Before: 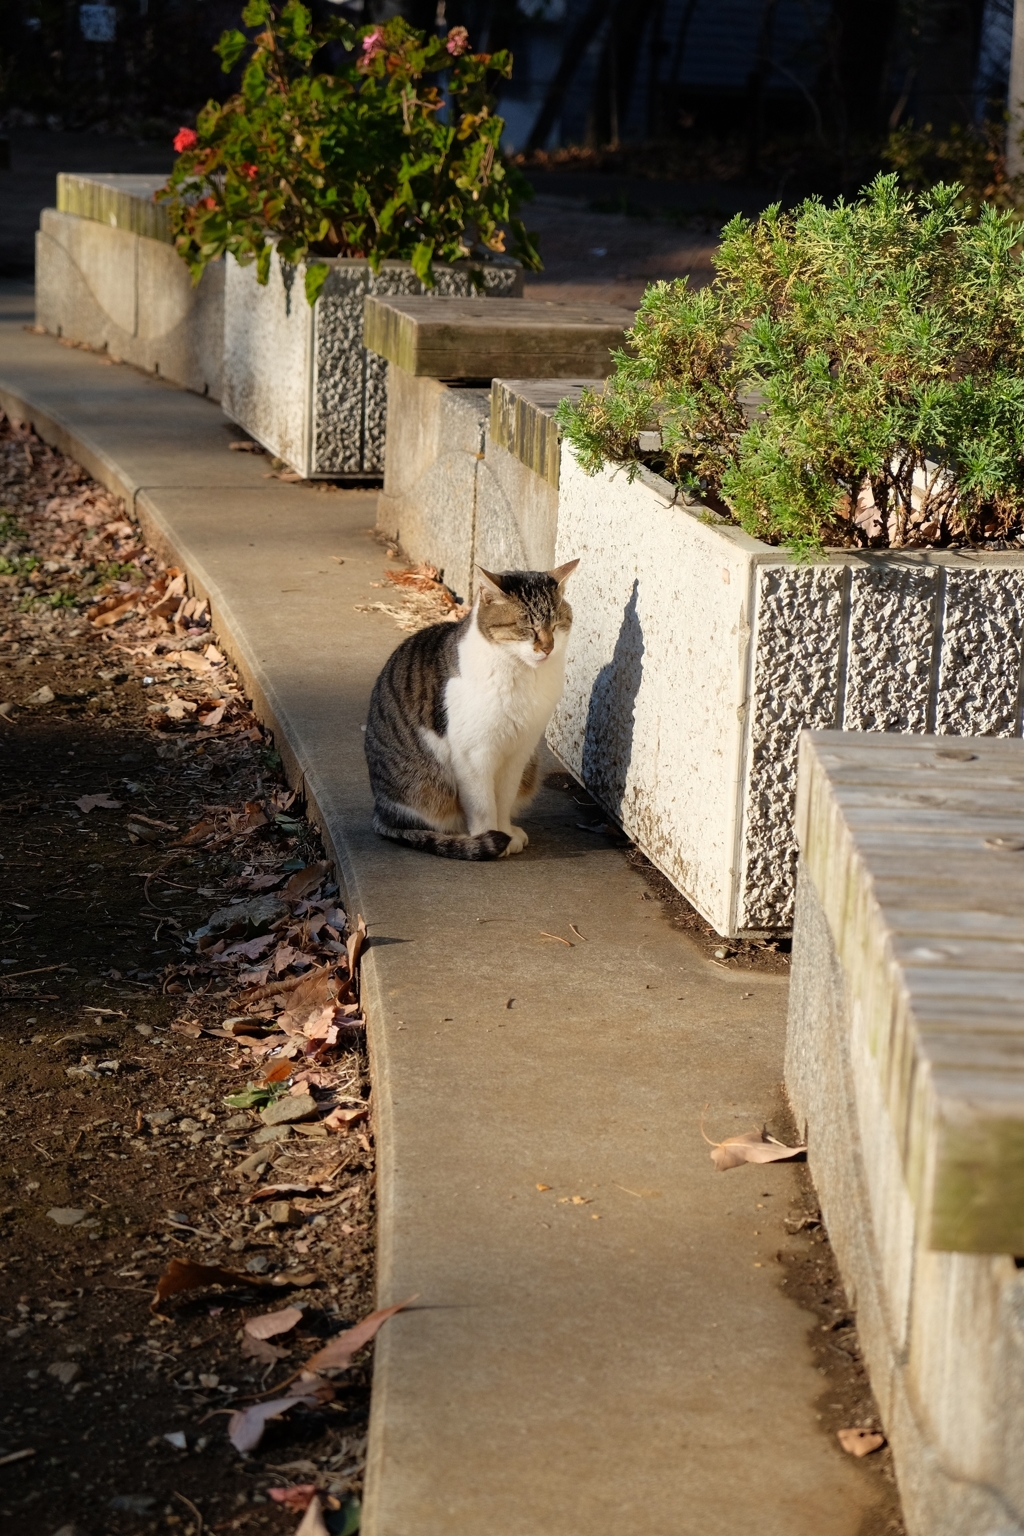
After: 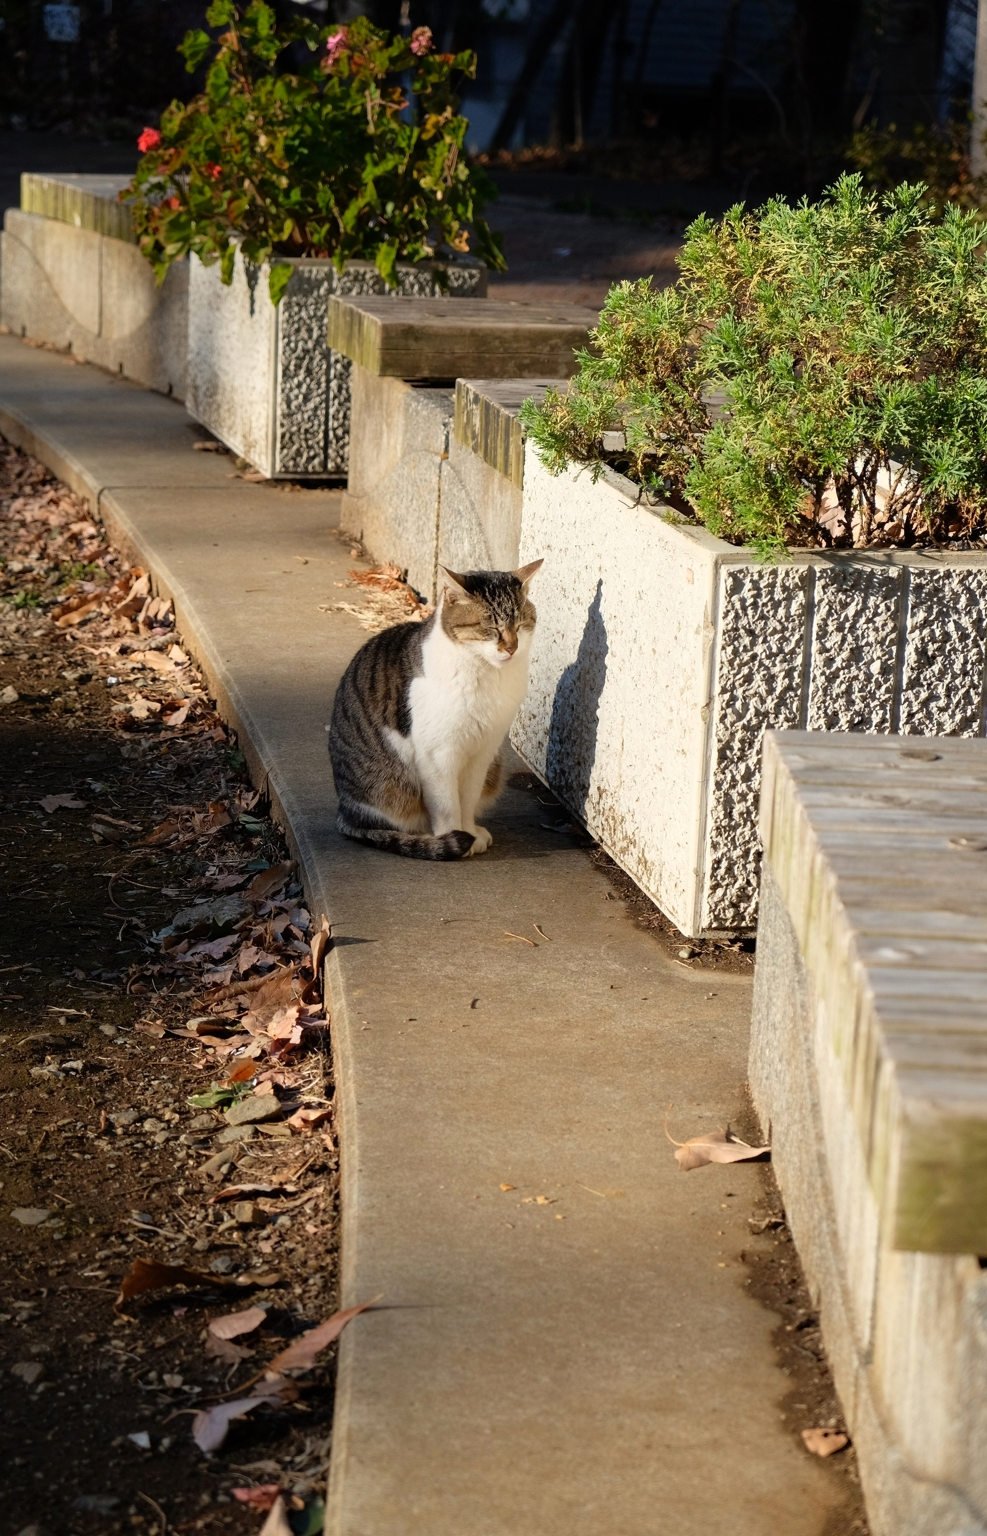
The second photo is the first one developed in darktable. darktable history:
contrast brightness saturation: contrast 0.102, brightness 0.021, saturation 0.024
crop and rotate: left 3.538%
